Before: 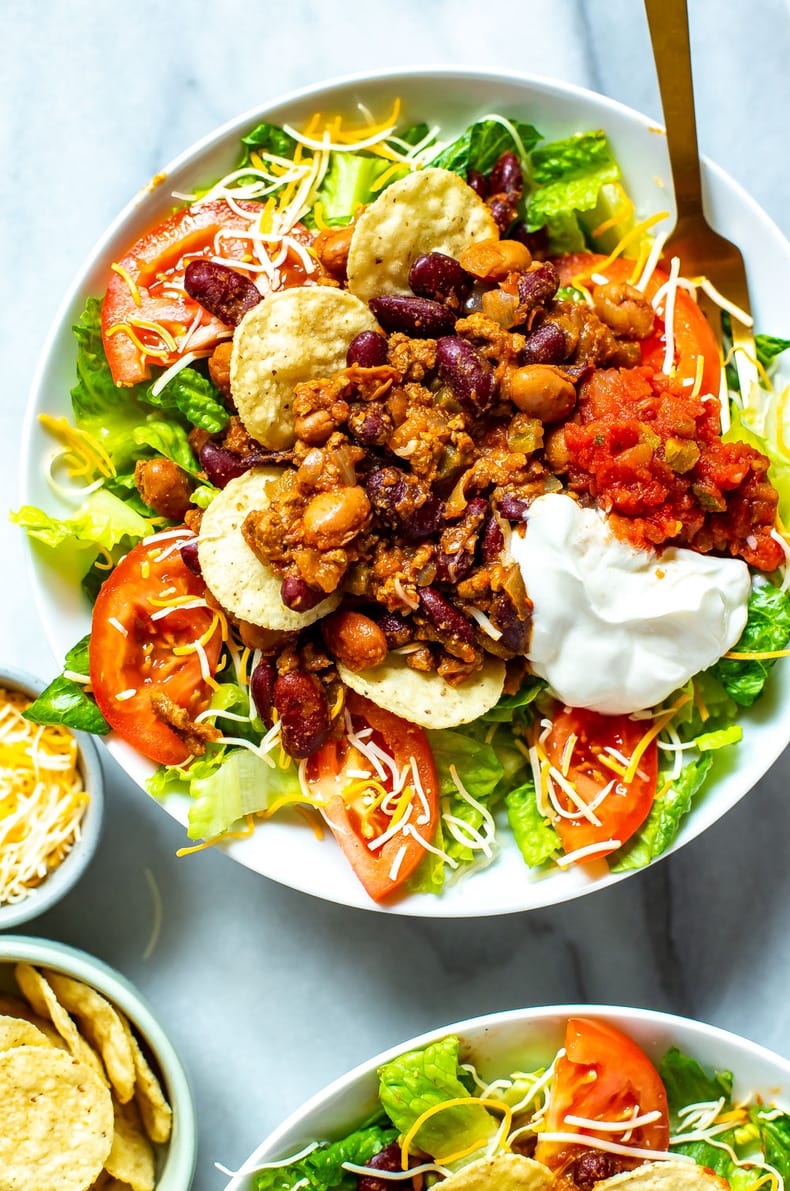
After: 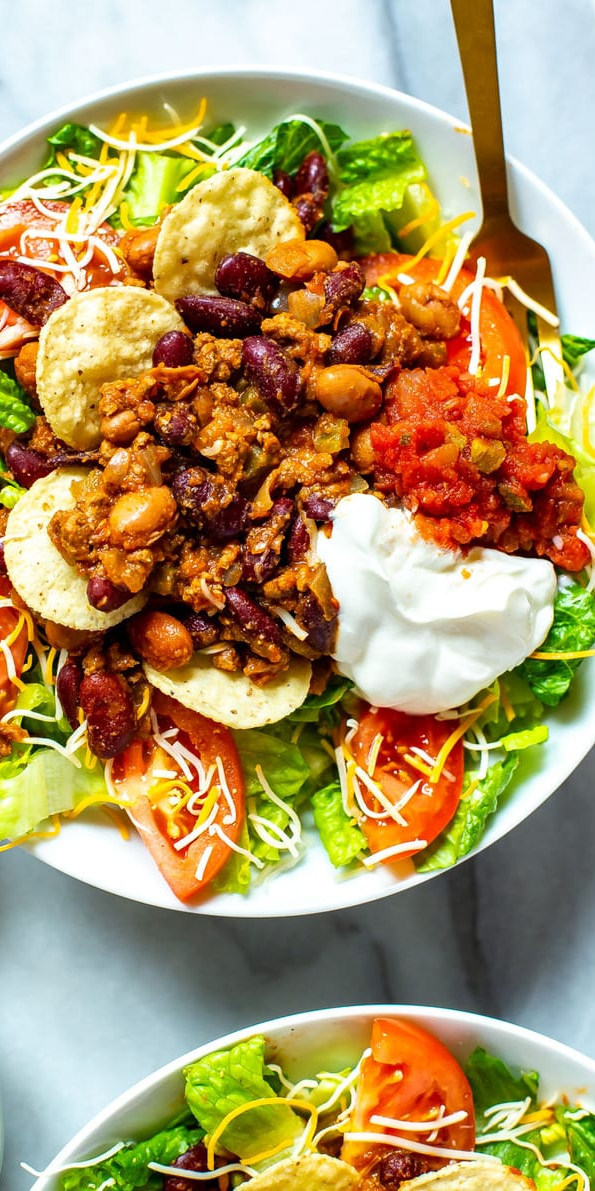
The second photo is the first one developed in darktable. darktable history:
crop and rotate: left 24.581%
